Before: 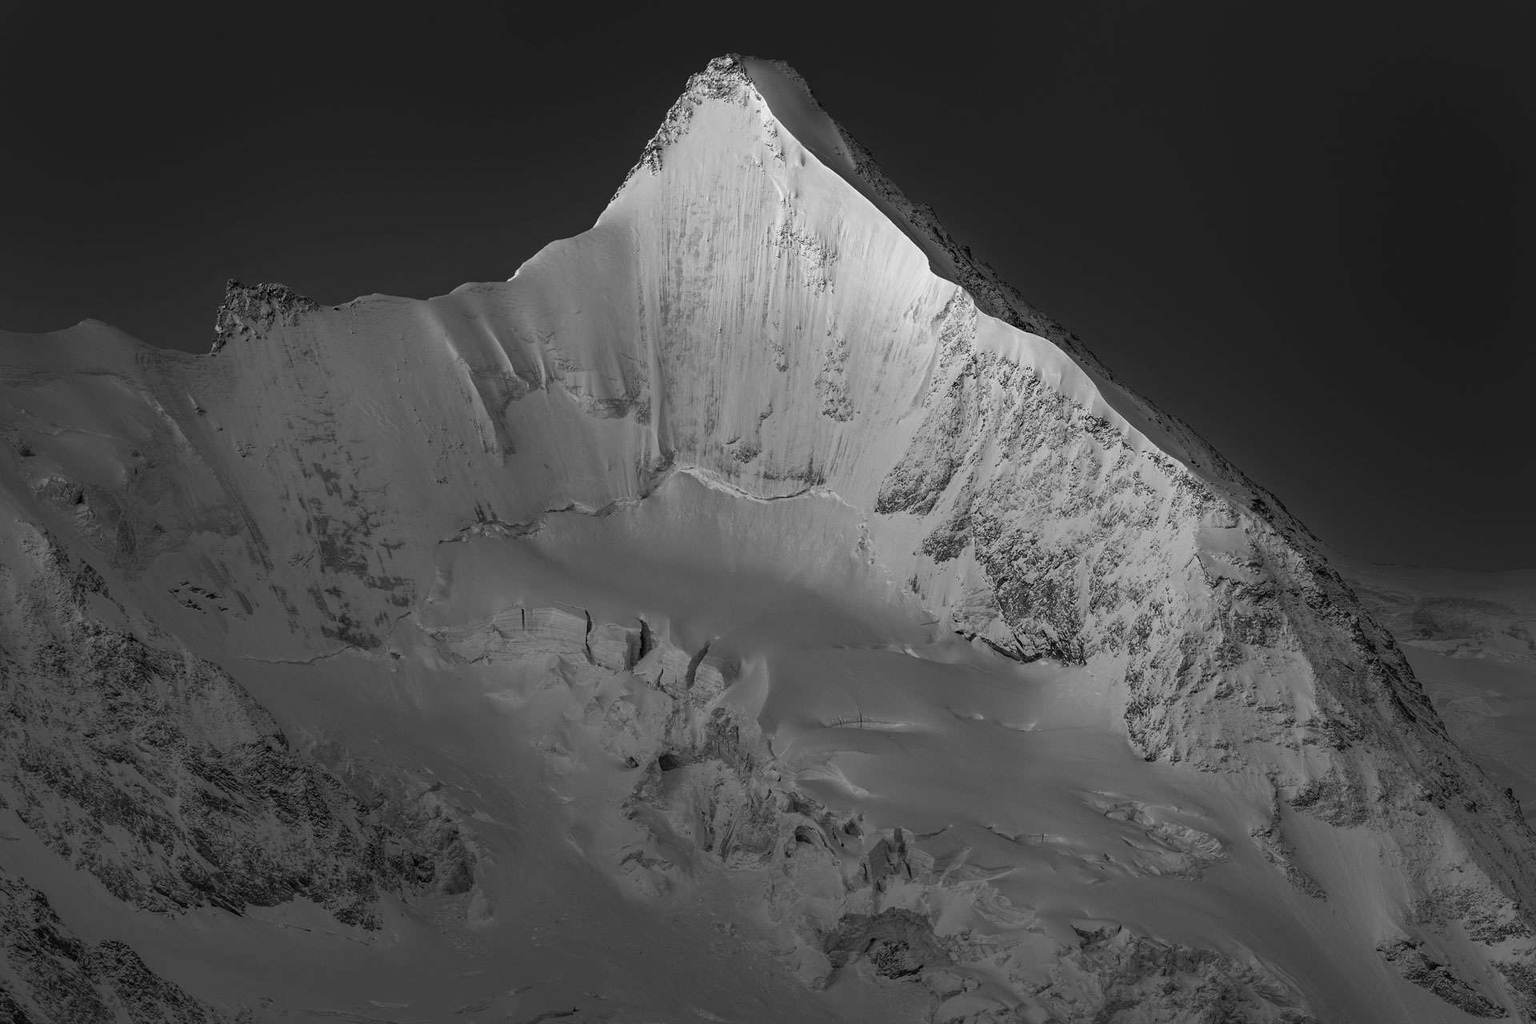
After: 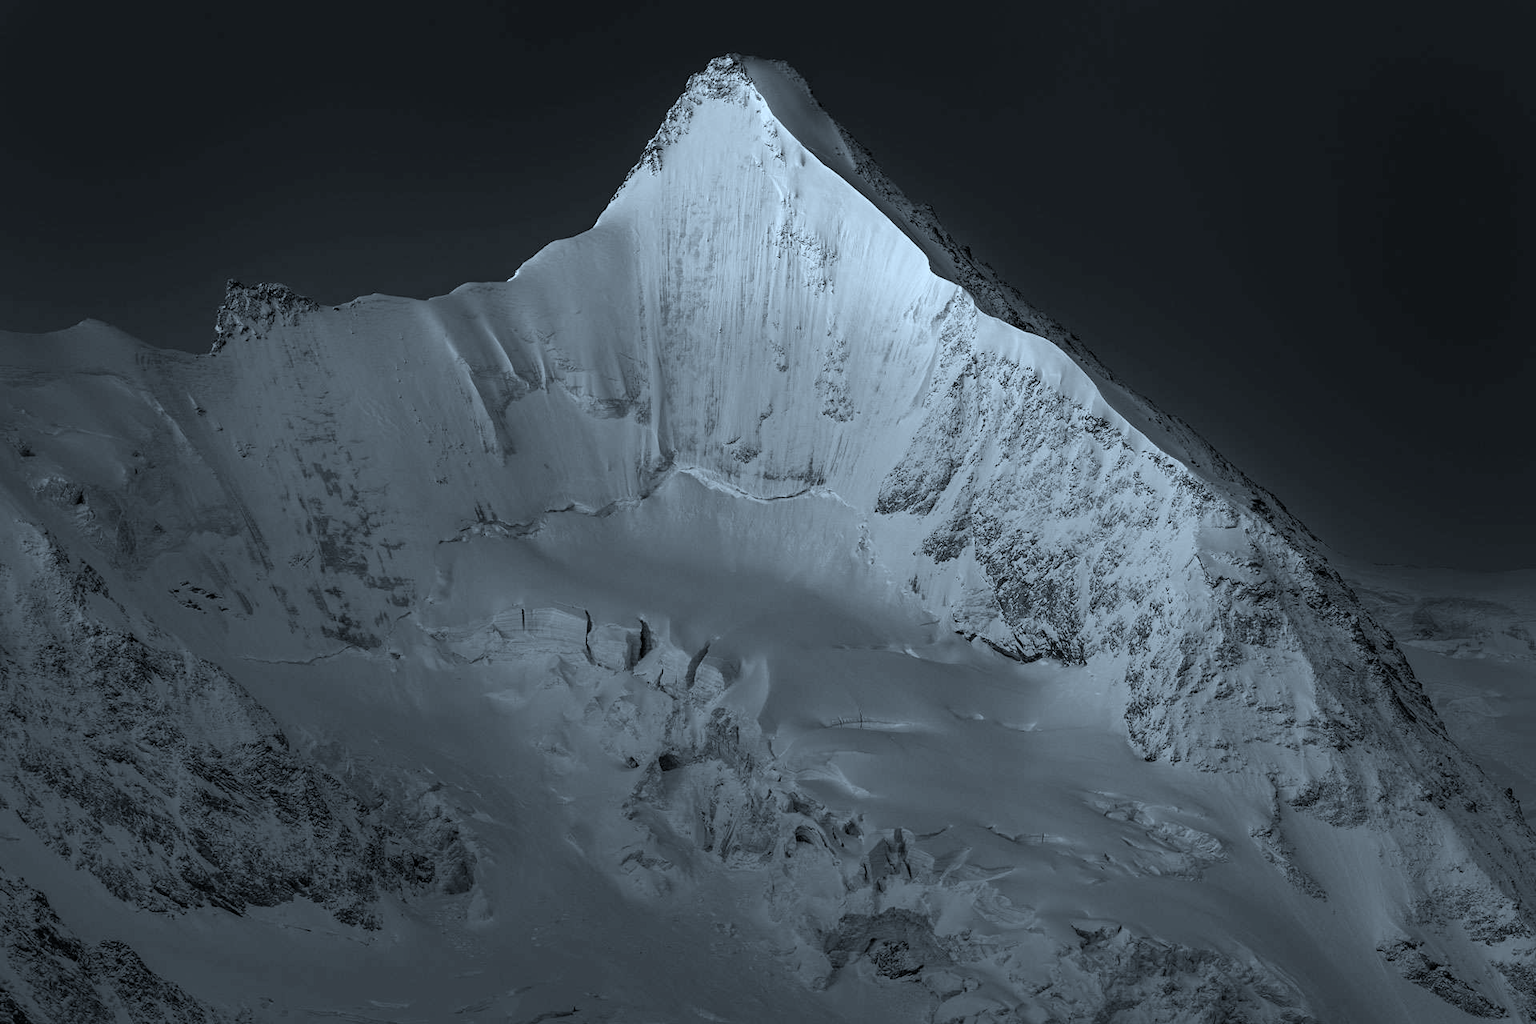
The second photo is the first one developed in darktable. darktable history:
color calibration: illuminant Planckian (black body), x 0.378, y 0.375, temperature 4065 K
contrast brightness saturation: saturation 0.1
